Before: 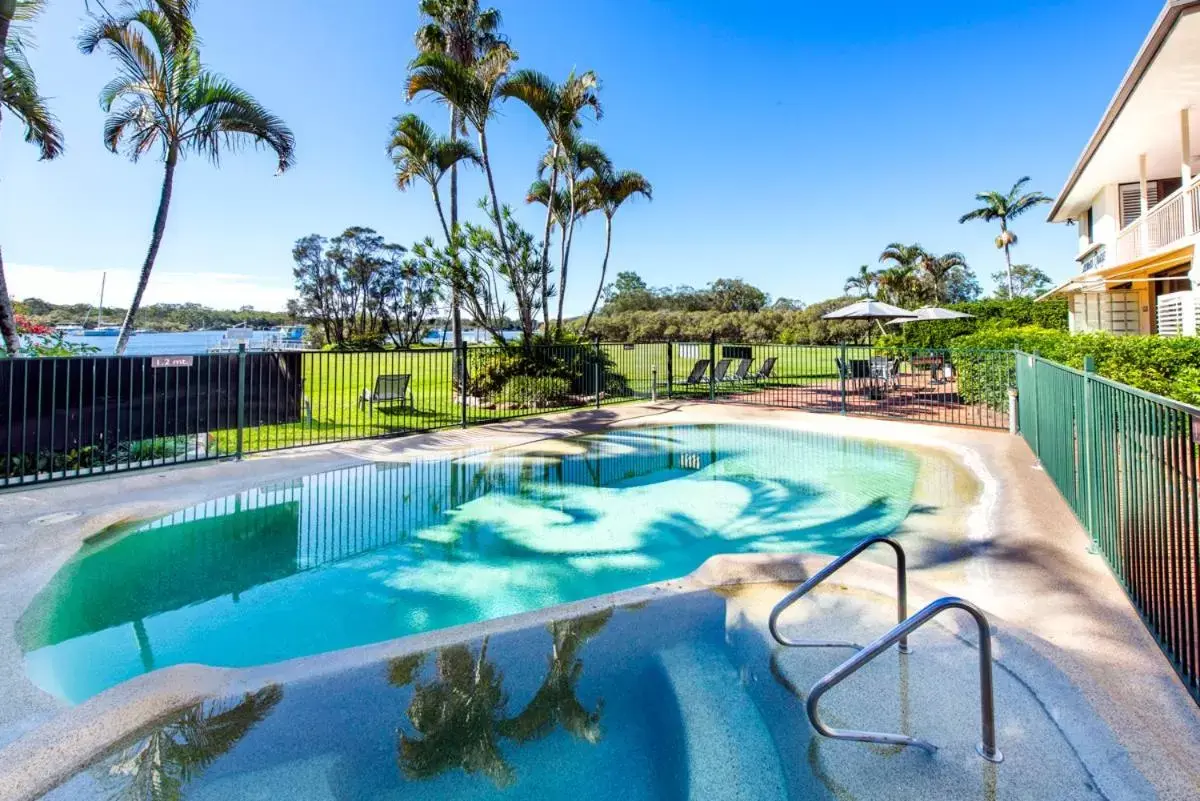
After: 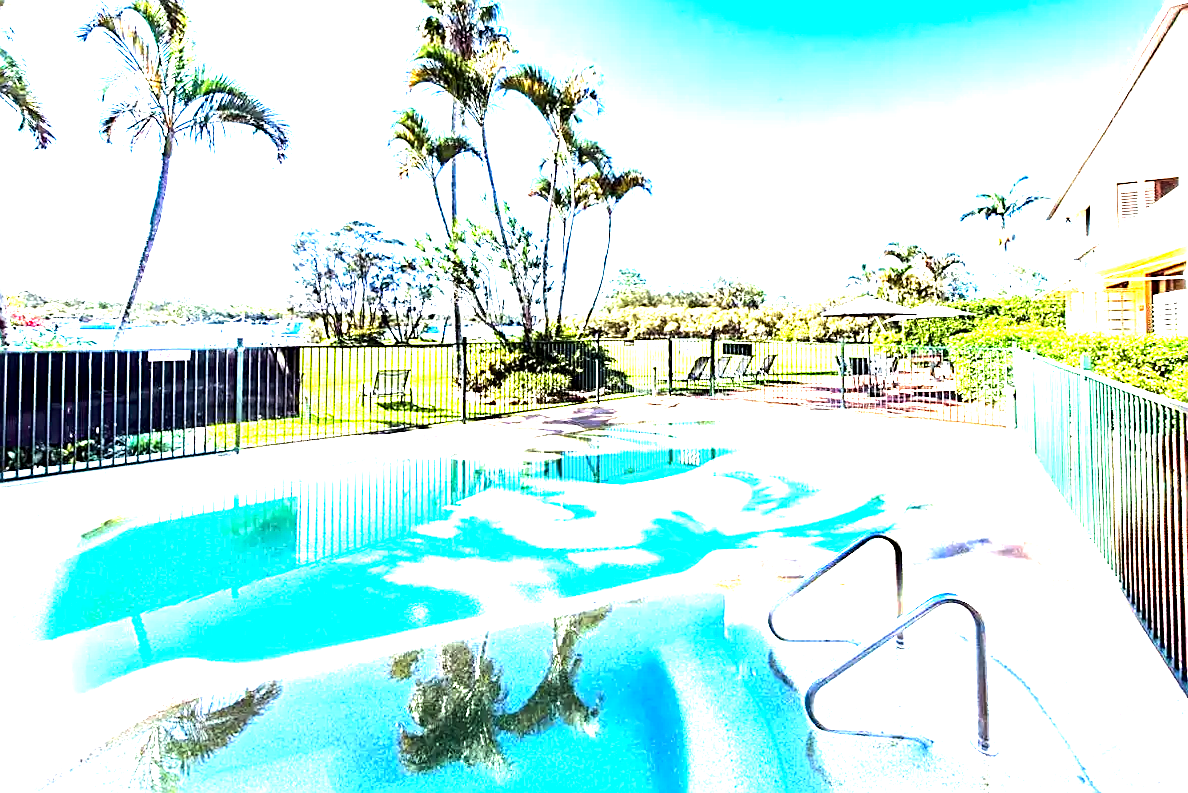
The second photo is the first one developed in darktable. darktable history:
tone equalizer: -8 EV -1.08 EV, -7 EV -1.01 EV, -6 EV -0.867 EV, -5 EV -0.578 EV, -3 EV 0.578 EV, -2 EV 0.867 EV, -1 EV 1.01 EV, +0 EV 1.08 EV, edges refinement/feathering 500, mask exposure compensation -1.57 EV, preserve details no
exposure: black level correction 0.001, exposure 2 EV, compensate highlight preservation false
sharpen: on, module defaults
rotate and perspective: rotation 0.174°, lens shift (vertical) 0.013, lens shift (horizontal) 0.019, shear 0.001, automatic cropping original format, crop left 0.007, crop right 0.991, crop top 0.016, crop bottom 0.997
